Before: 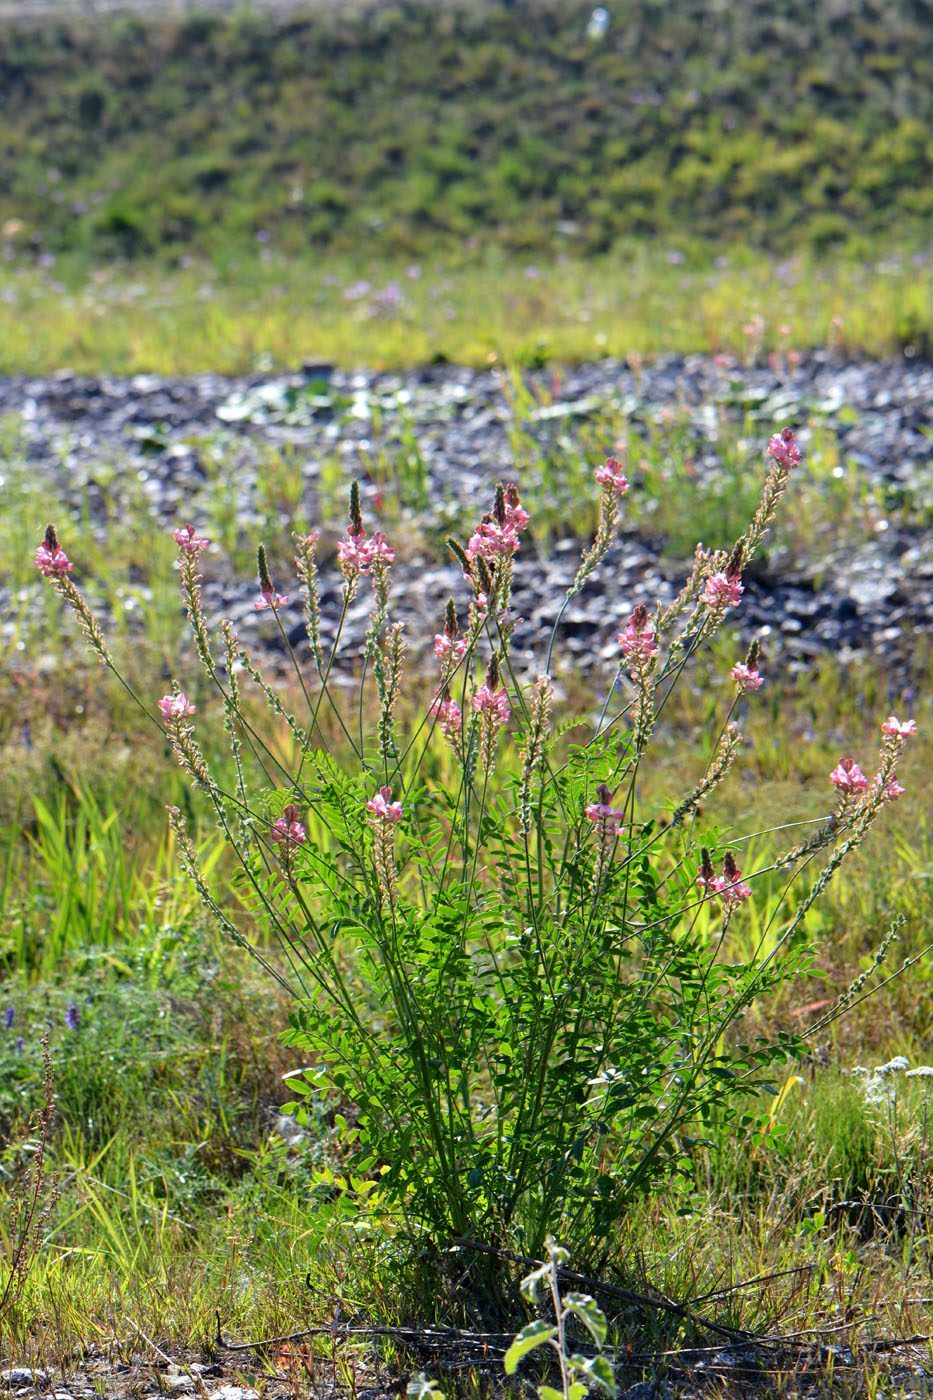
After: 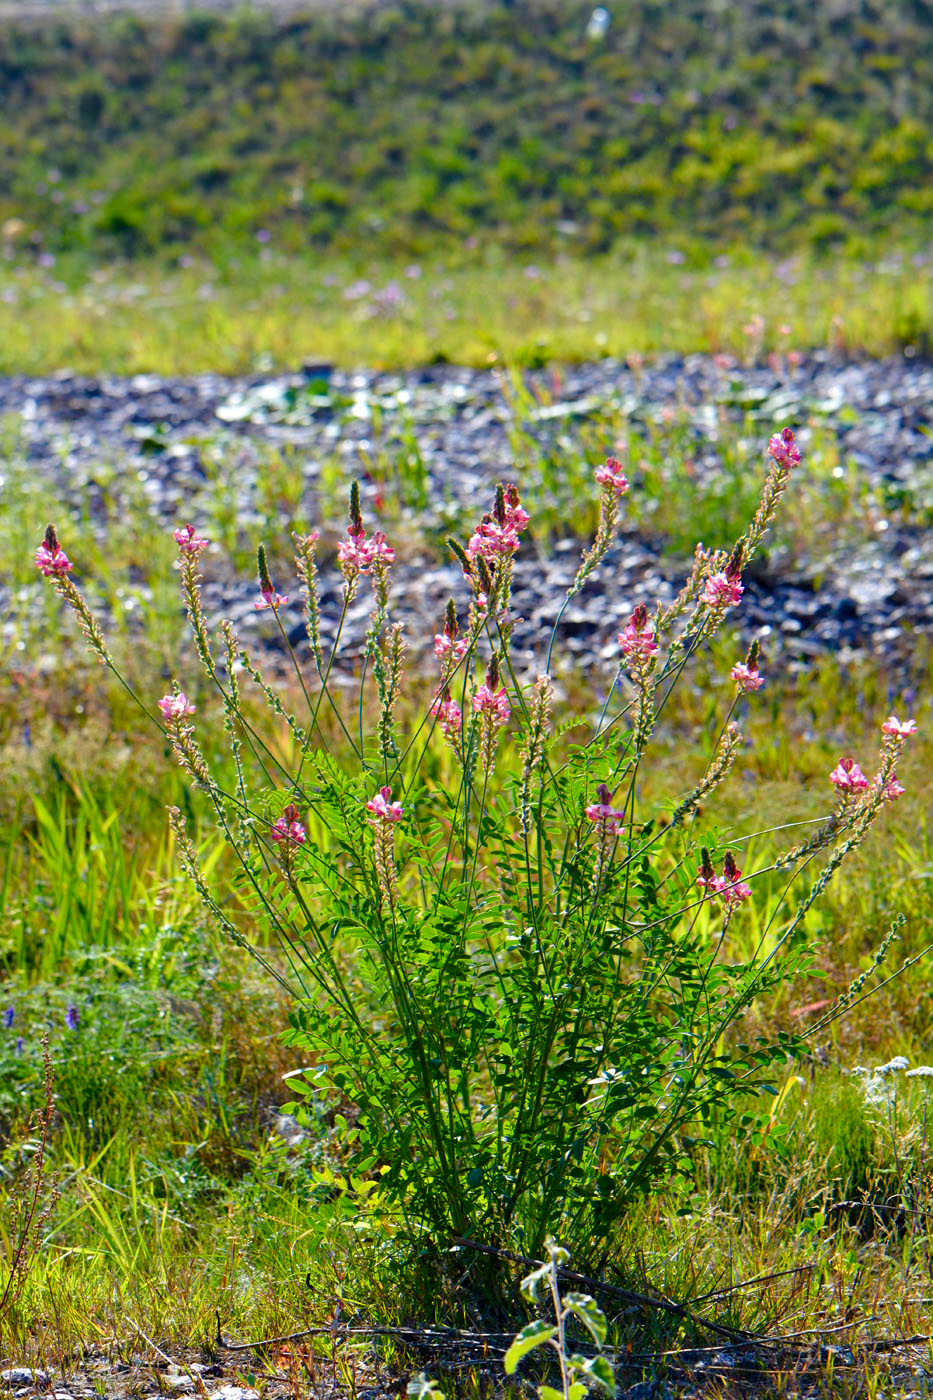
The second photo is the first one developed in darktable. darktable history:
color balance rgb: shadows lift › hue 85.32°, perceptual saturation grading › global saturation 46.141%, perceptual saturation grading › highlights -50.145%, perceptual saturation grading › shadows 31.042%, global vibrance 20%
